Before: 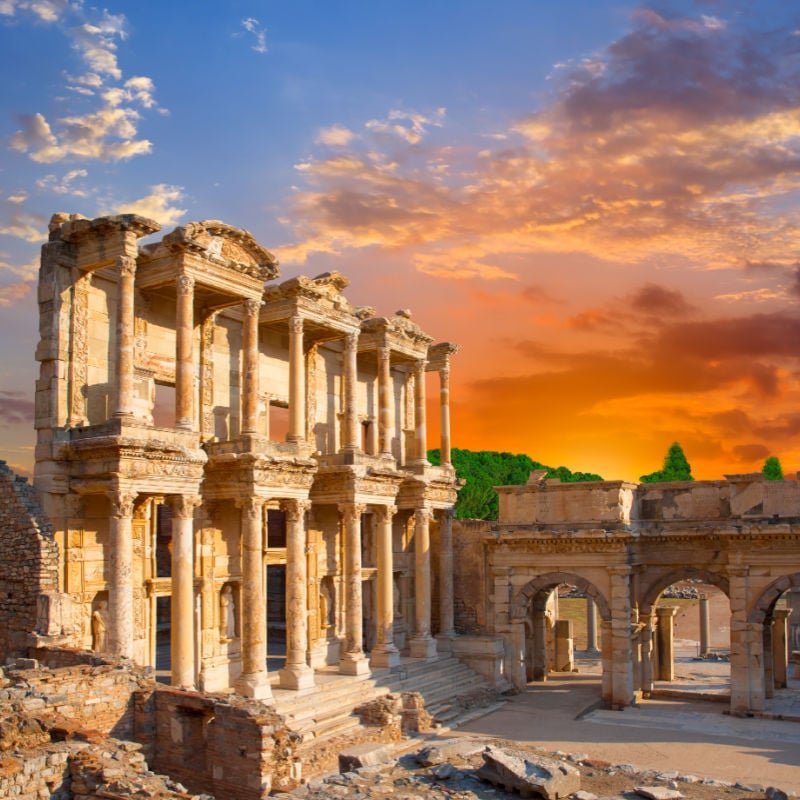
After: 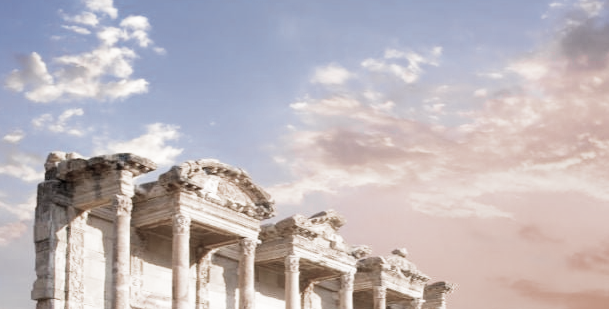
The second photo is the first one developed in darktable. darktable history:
crop: left 0.565%, top 7.641%, right 23.289%, bottom 53.696%
filmic rgb: middle gray luminance 9.41%, black relative exposure -10.55 EV, white relative exposure 3.44 EV, target black luminance 0%, hardness 5.95, latitude 59.56%, contrast 1.092, highlights saturation mix 5.44%, shadows ↔ highlights balance 29.57%, add noise in highlights 0, color science v3 (2019), use custom middle-gray values true, contrast in highlights soft
color zones: curves: ch1 [(0.238, 0.163) (0.476, 0.2) (0.733, 0.322) (0.848, 0.134)]
color calibration: illuminant as shot in camera, x 0.358, y 0.373, temperature 4628.91 K
